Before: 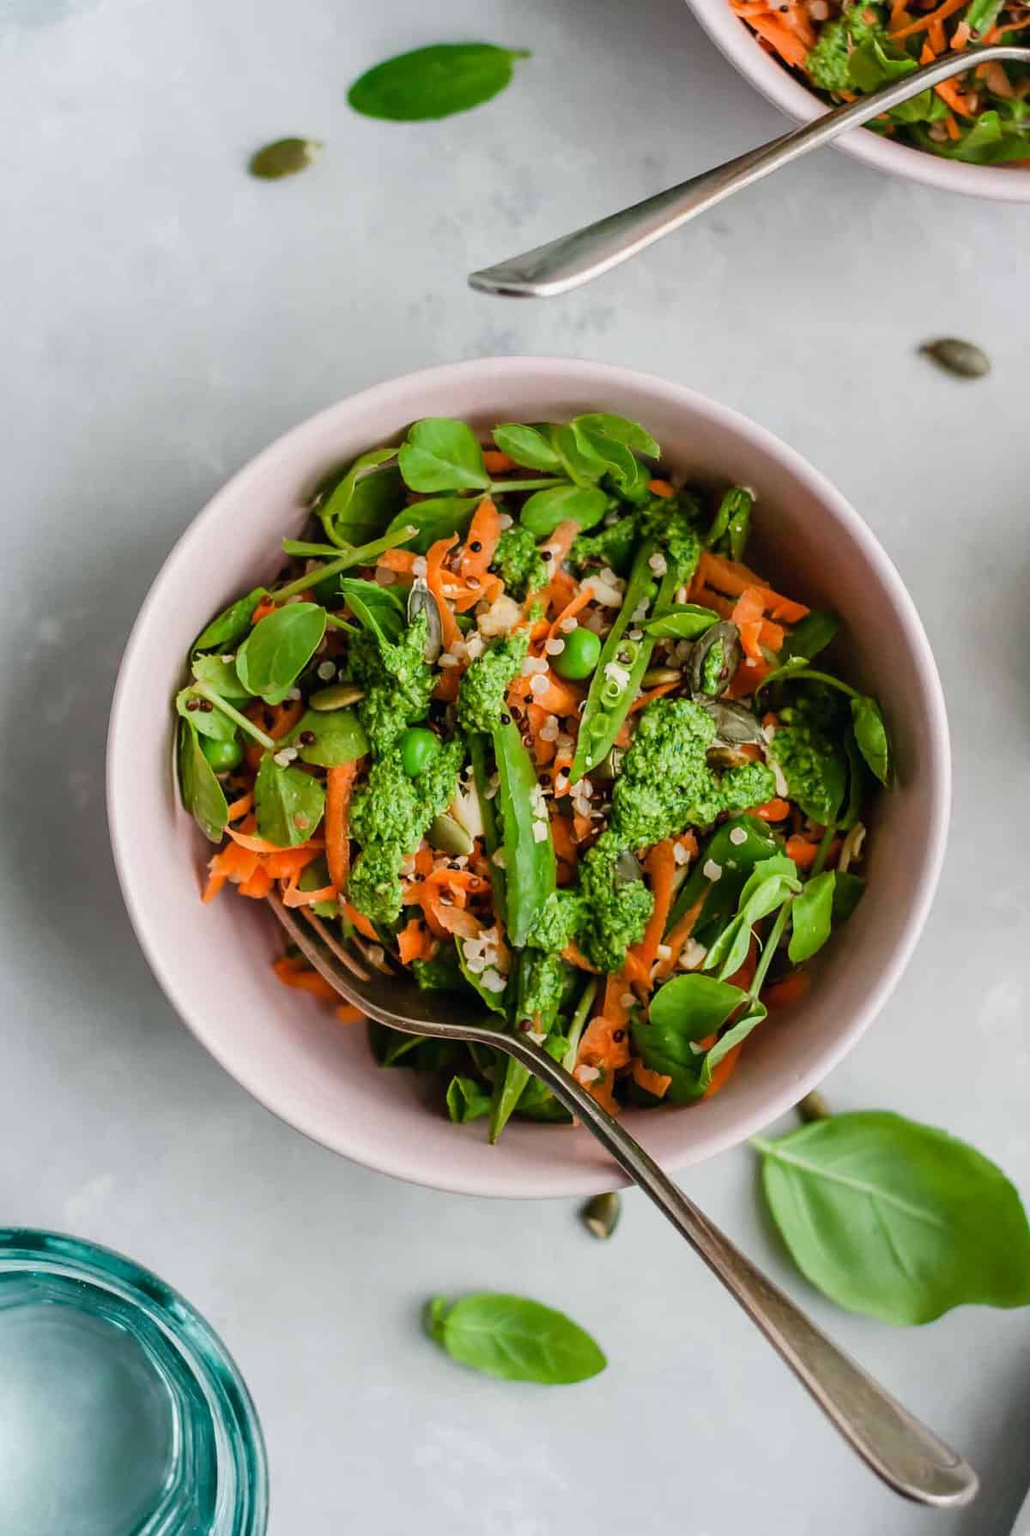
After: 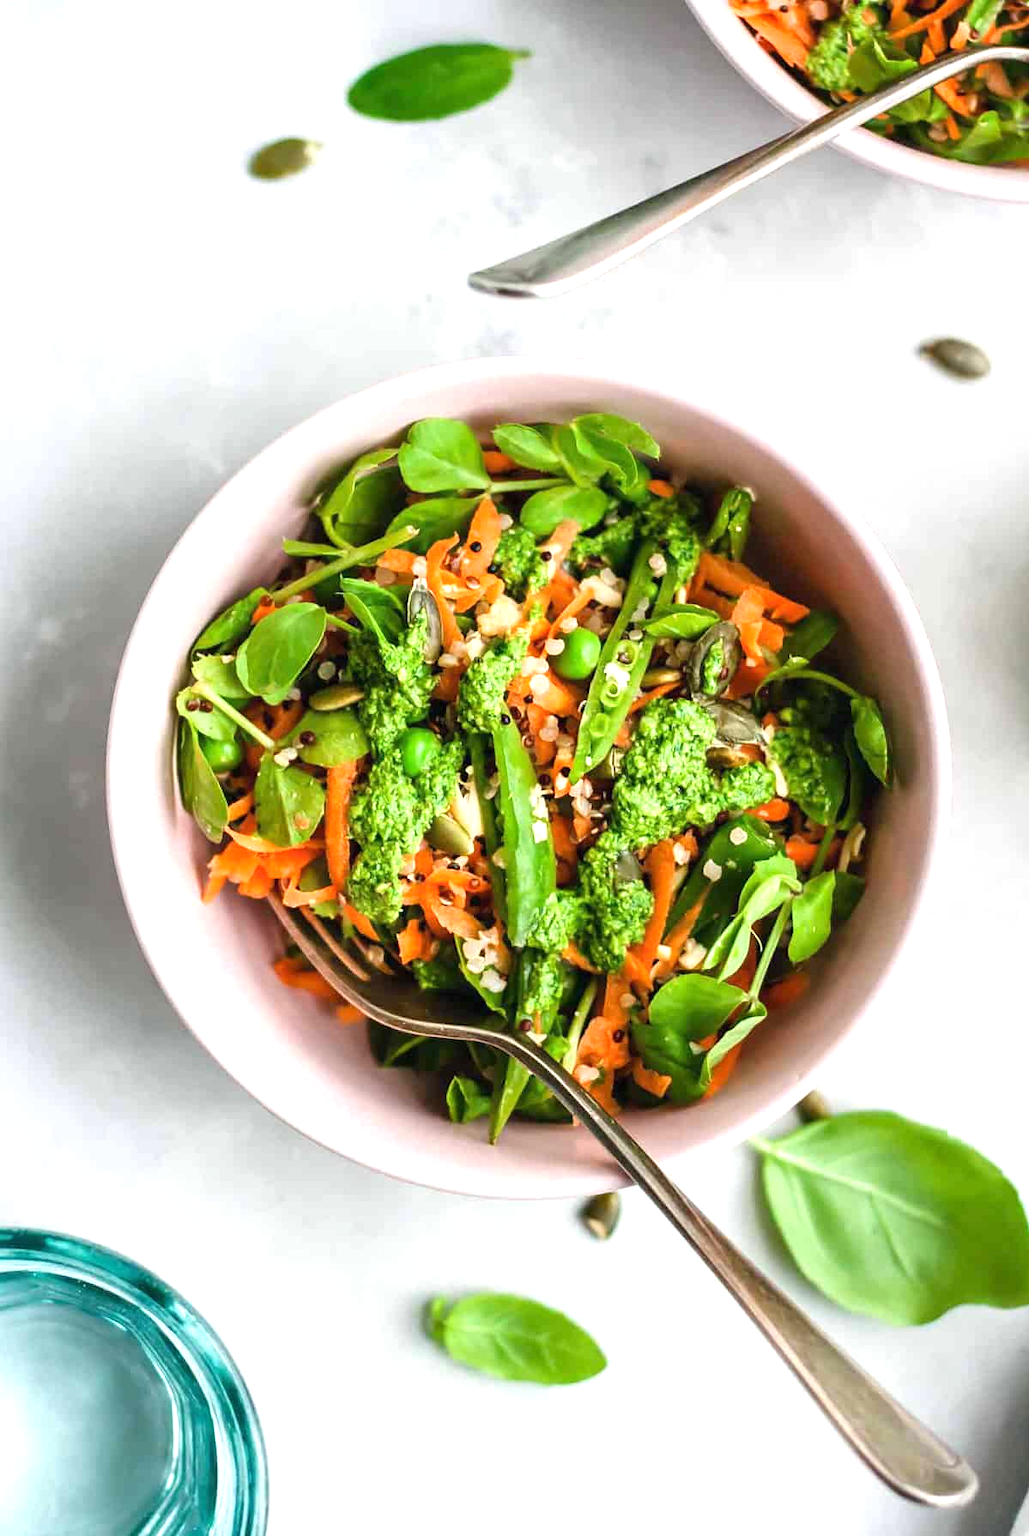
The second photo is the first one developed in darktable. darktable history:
exposure: black level correction 0, exposure 0.9 EV, compensate highlight preservation false
tone equalizer: on, module defaults
